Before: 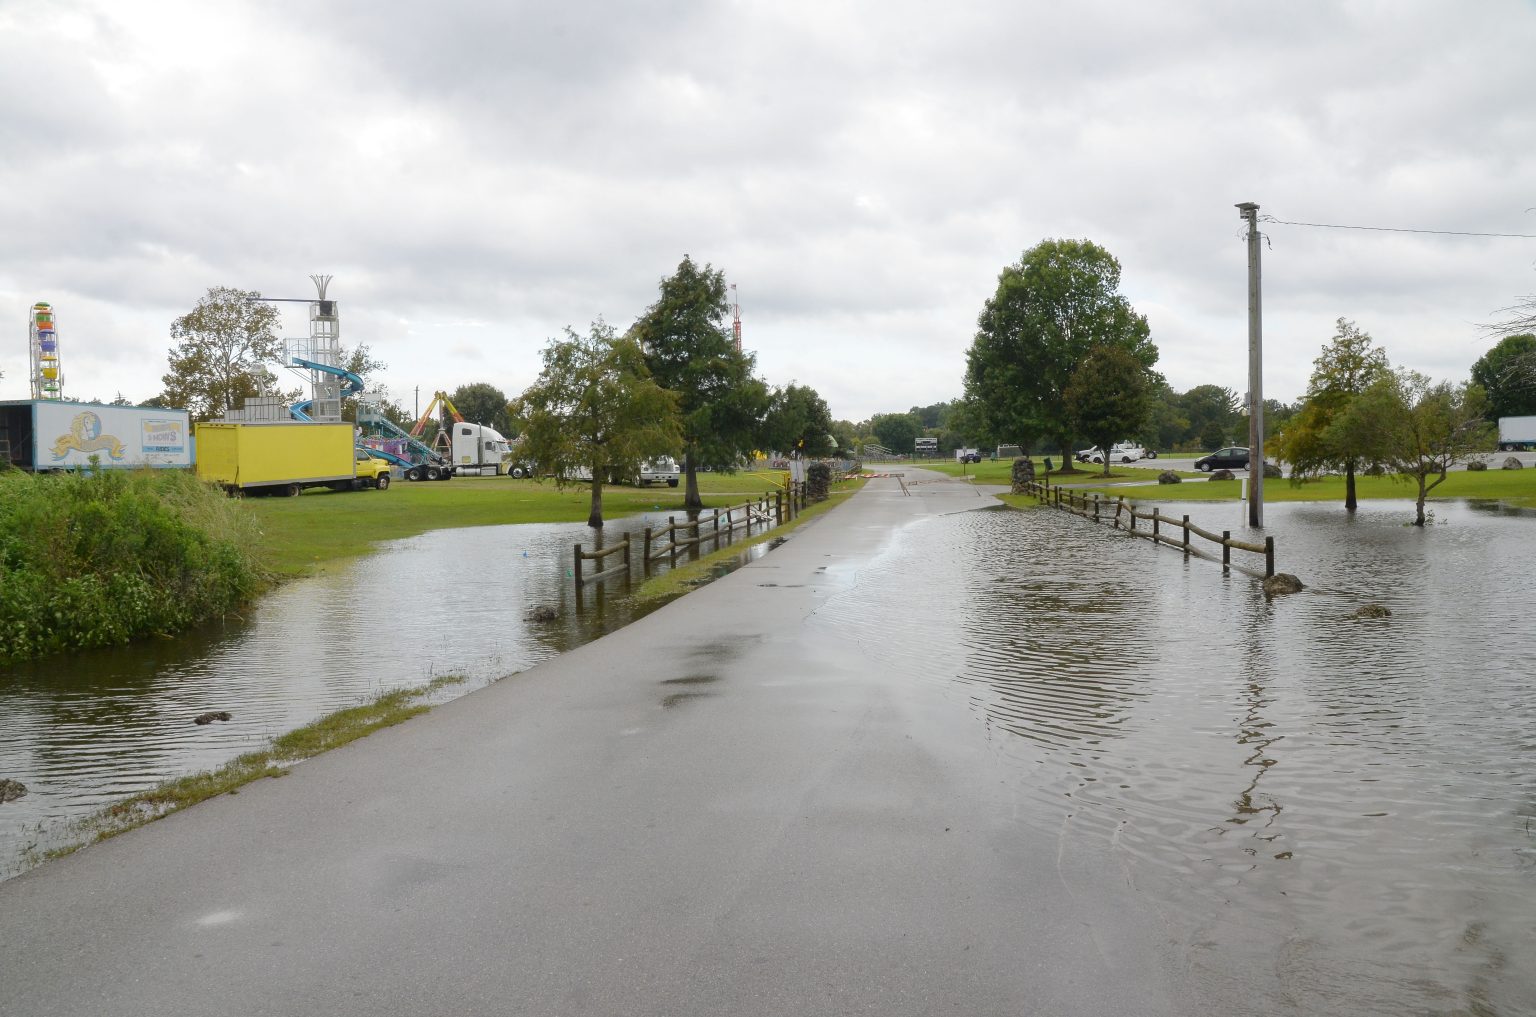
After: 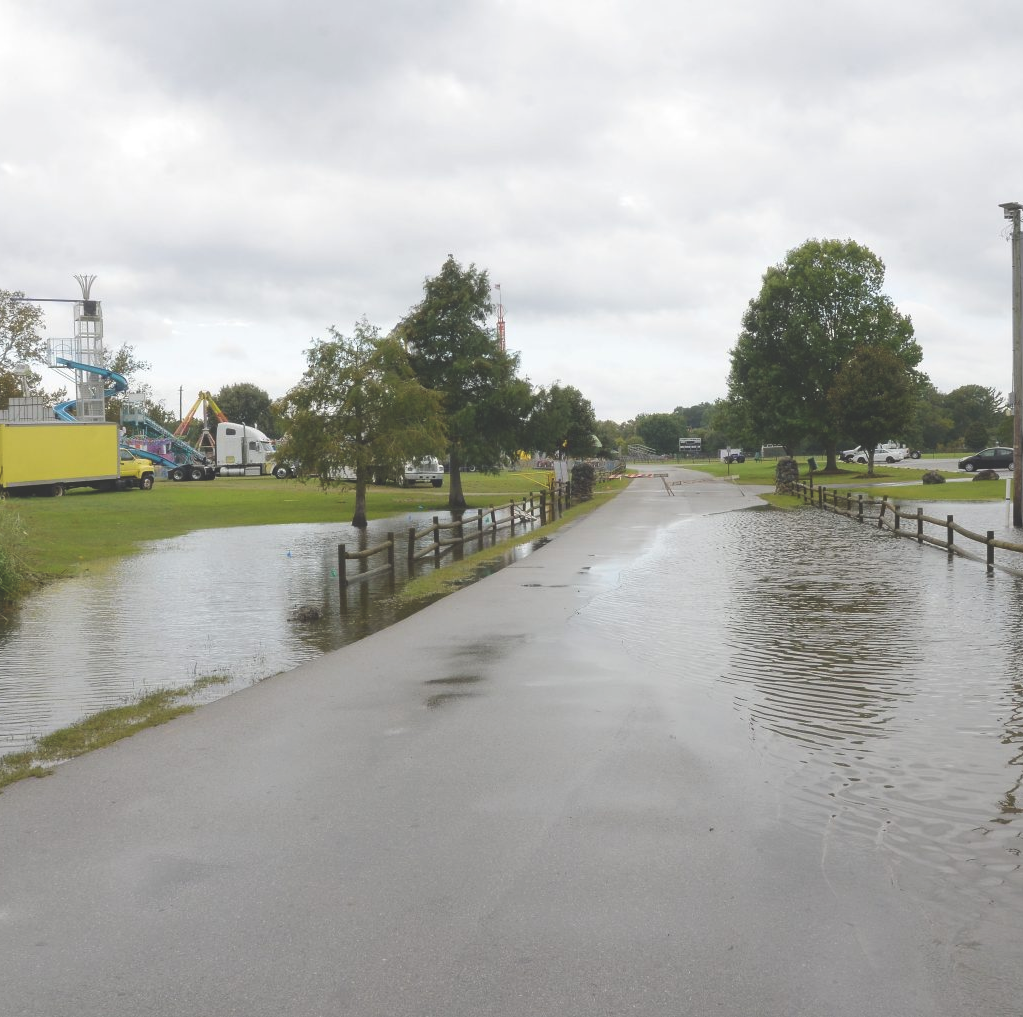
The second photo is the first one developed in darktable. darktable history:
crop: left 15.419%, right 17.914%
exposure: black level correction -0.028, compensate highlight preservation false
